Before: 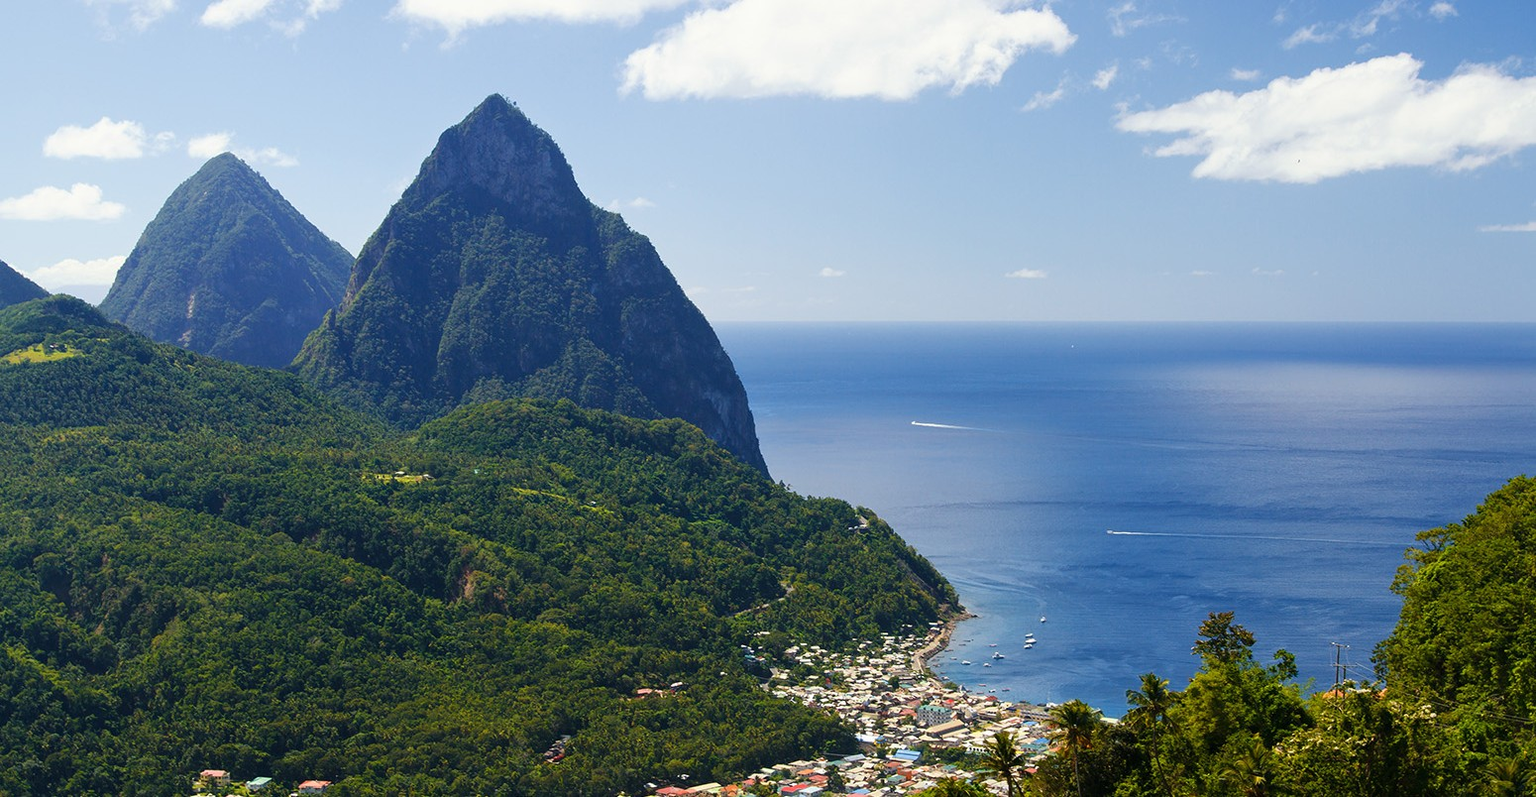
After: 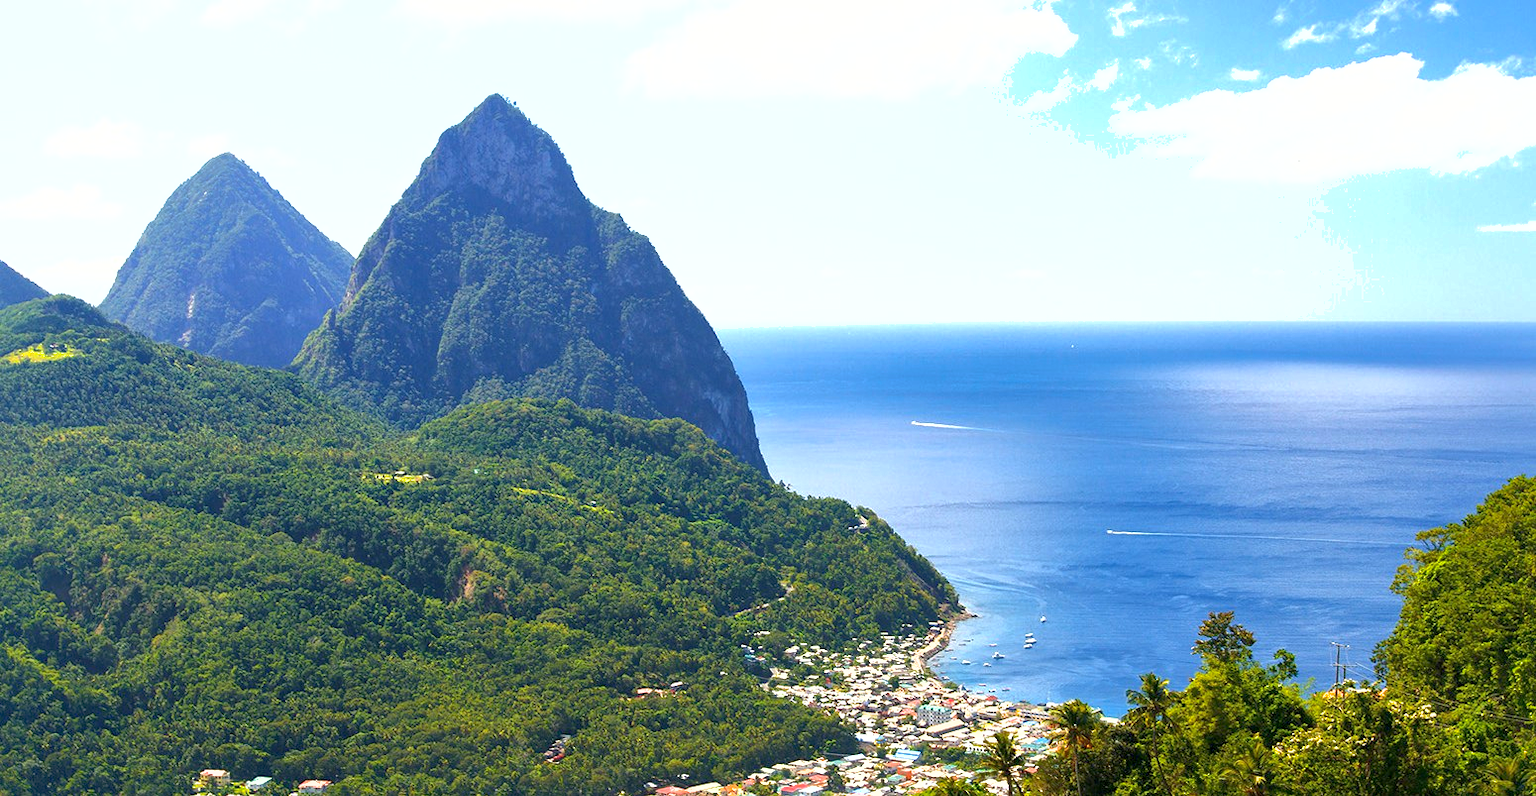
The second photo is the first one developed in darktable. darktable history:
shadows and highlights: on, module defaults
exposure: black level correction 0.001, exposure 1.117 EV, compensate exposure bias true, compensate highlight preservation false
